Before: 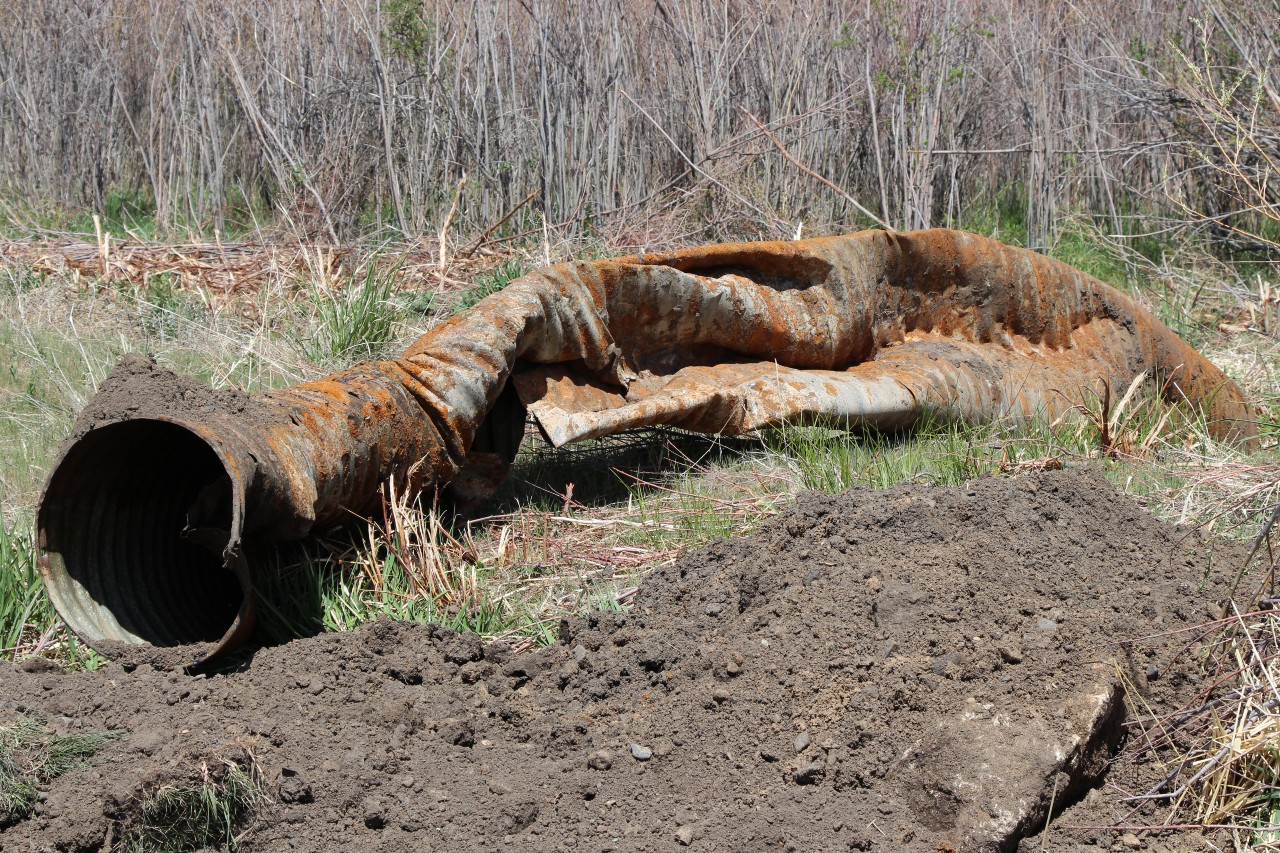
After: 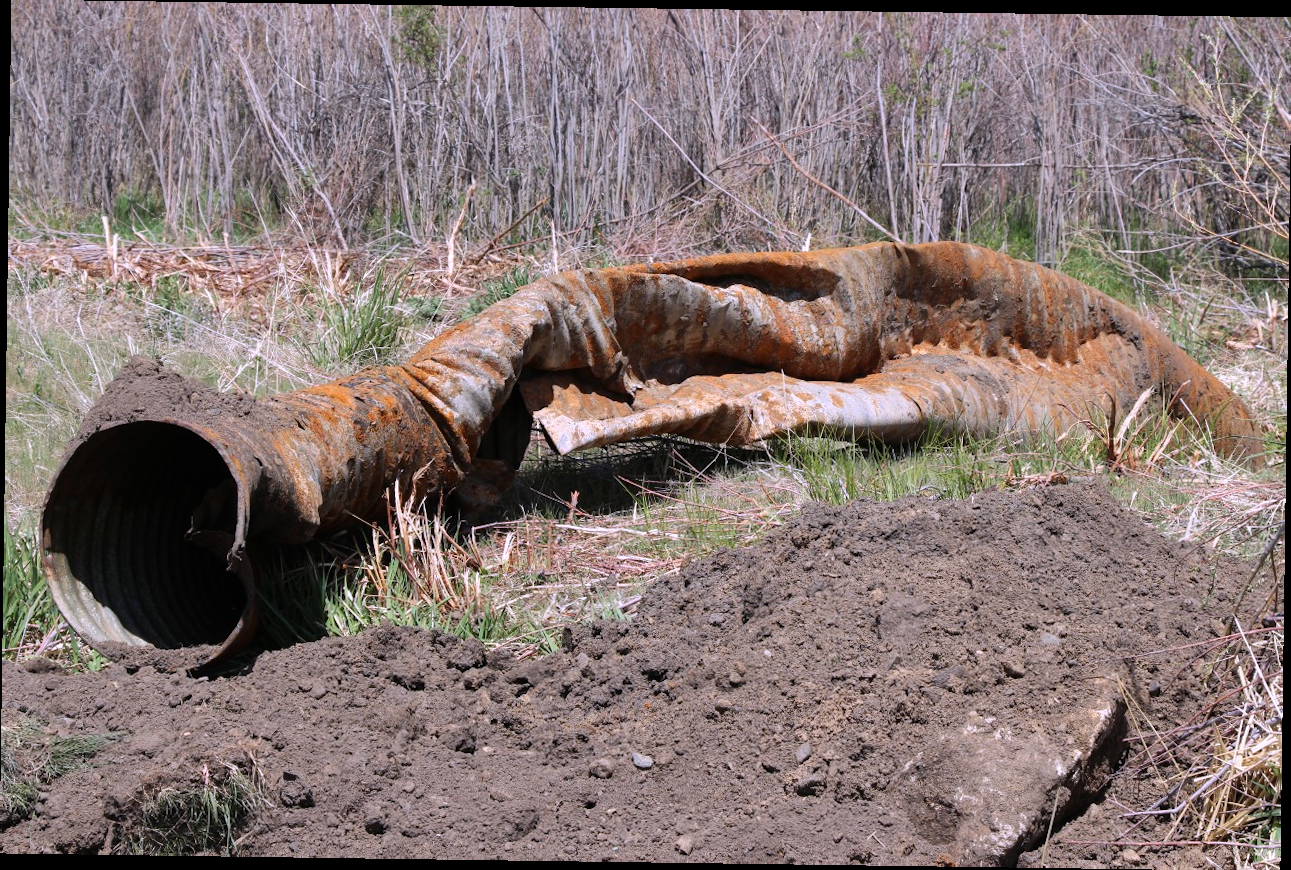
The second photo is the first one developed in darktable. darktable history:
rotate and perspective: rotation 0.8°, automatic cropping off
rgb curve: curves: ch2 [(0, 0) (0.567, 0.512) (1, 1)], mode RGB, independent channels
tone equalizer: on, module defaults
white balance: red 1.042, blue 1.17
